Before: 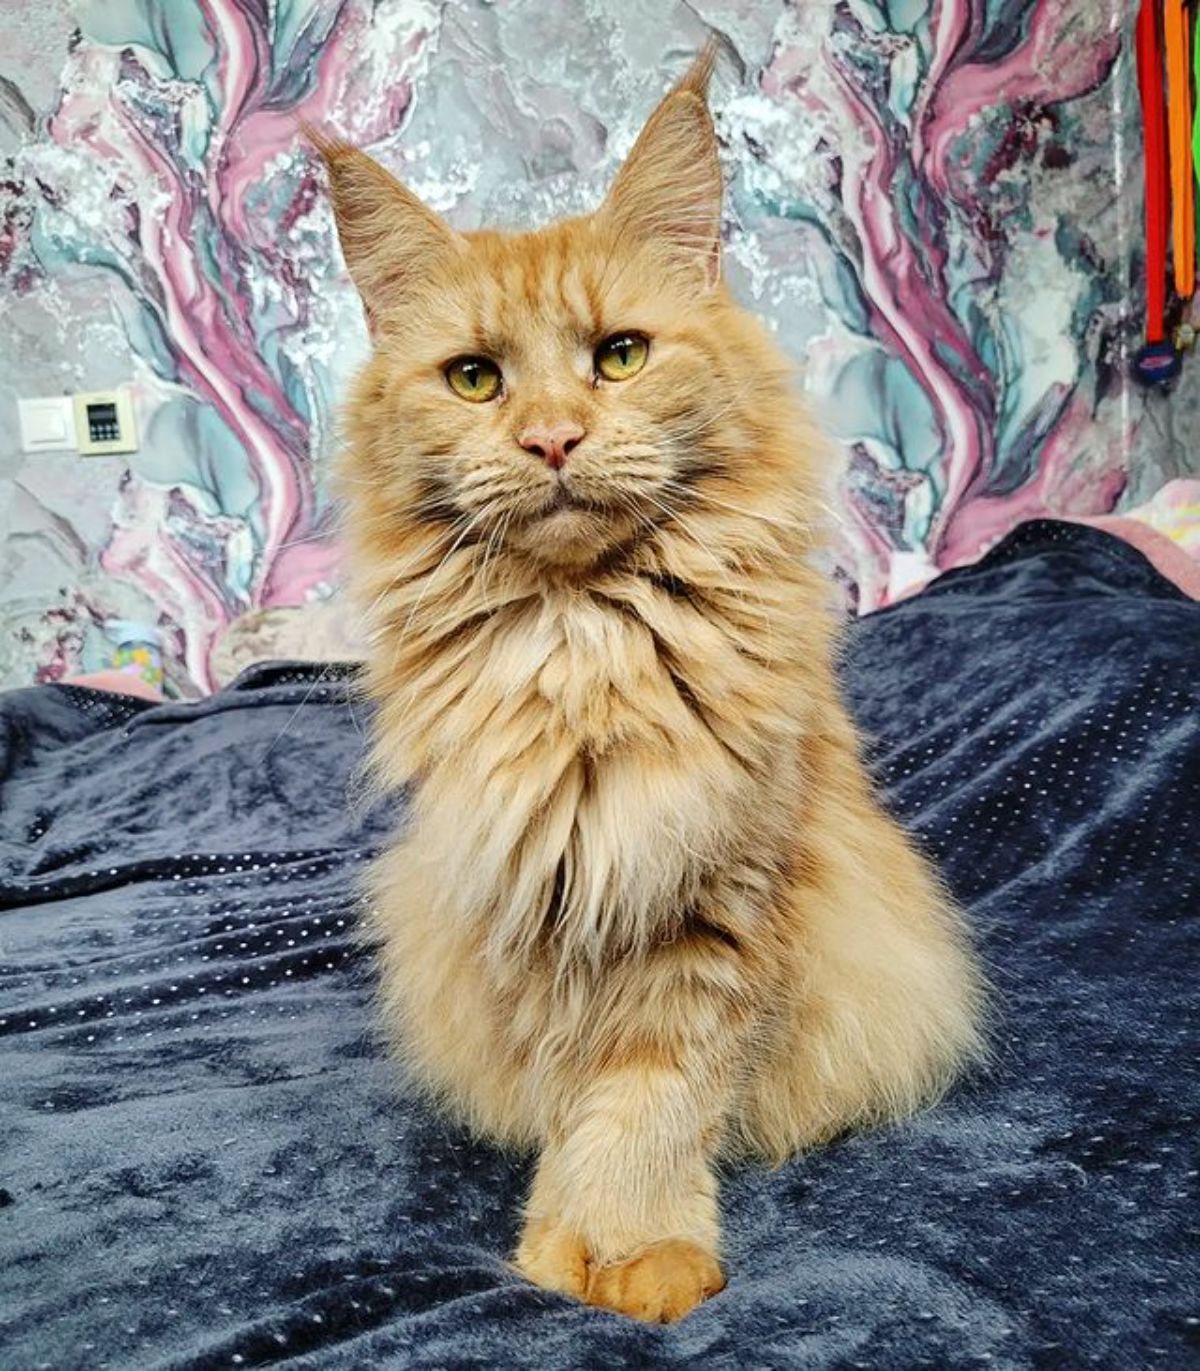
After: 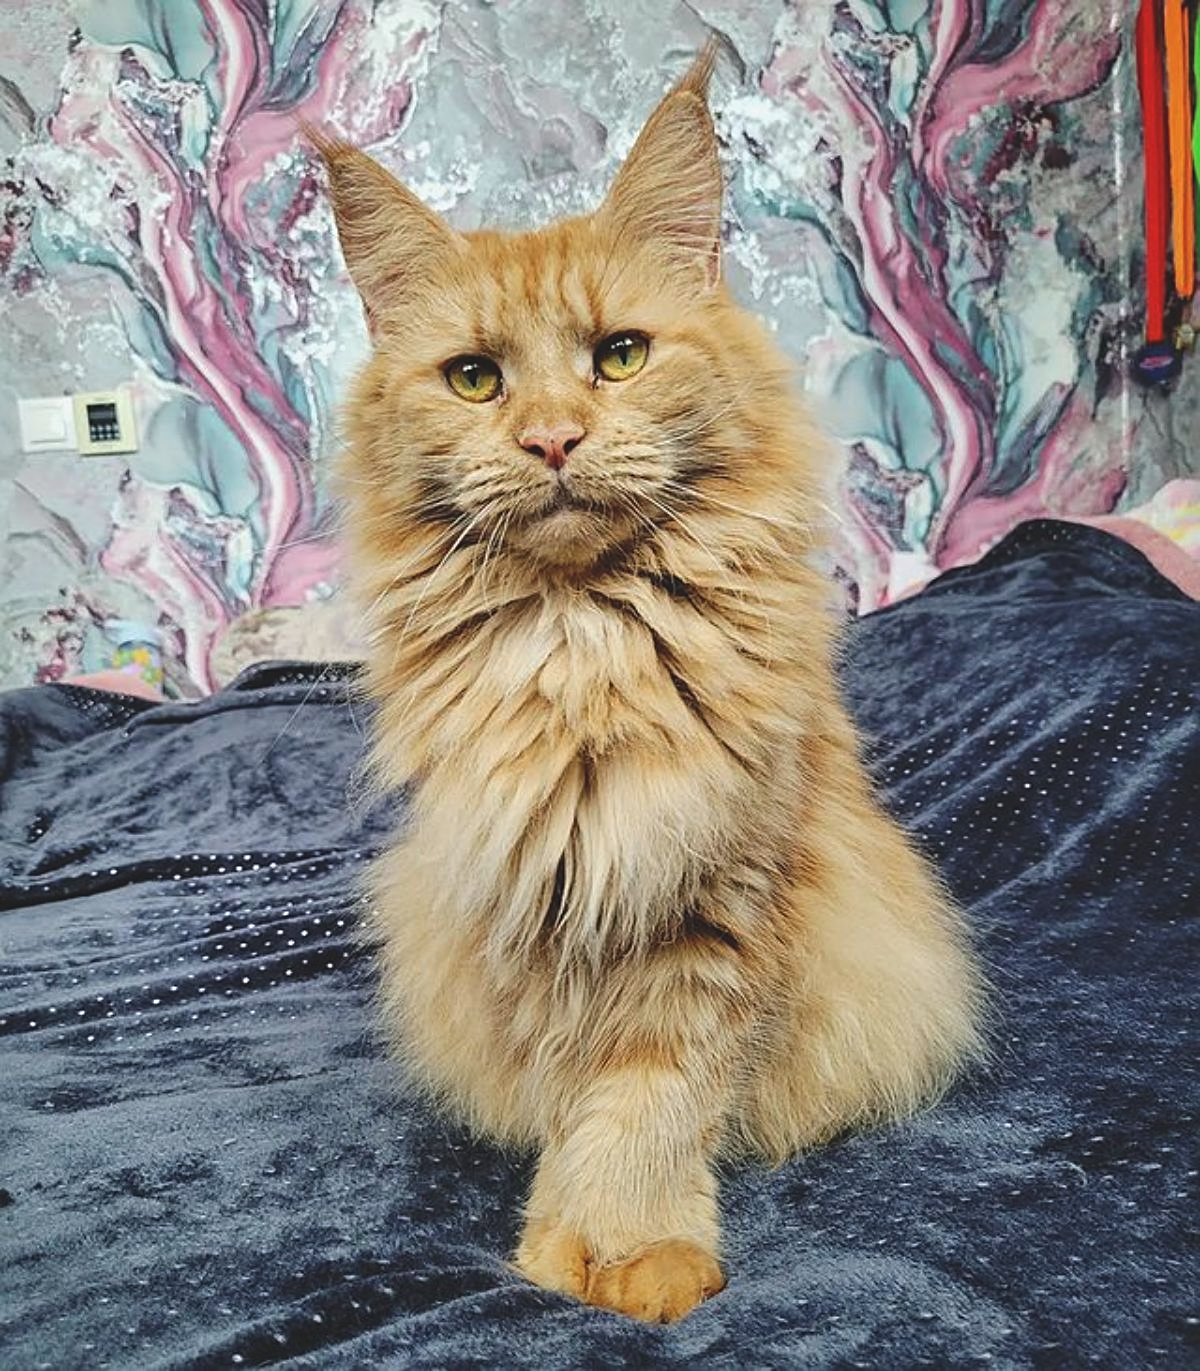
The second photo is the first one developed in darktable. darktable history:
sharpen: on, module defaults
exposure: black level correction -0.015, exposure -0.127 EV, compensate highlight preservation false
